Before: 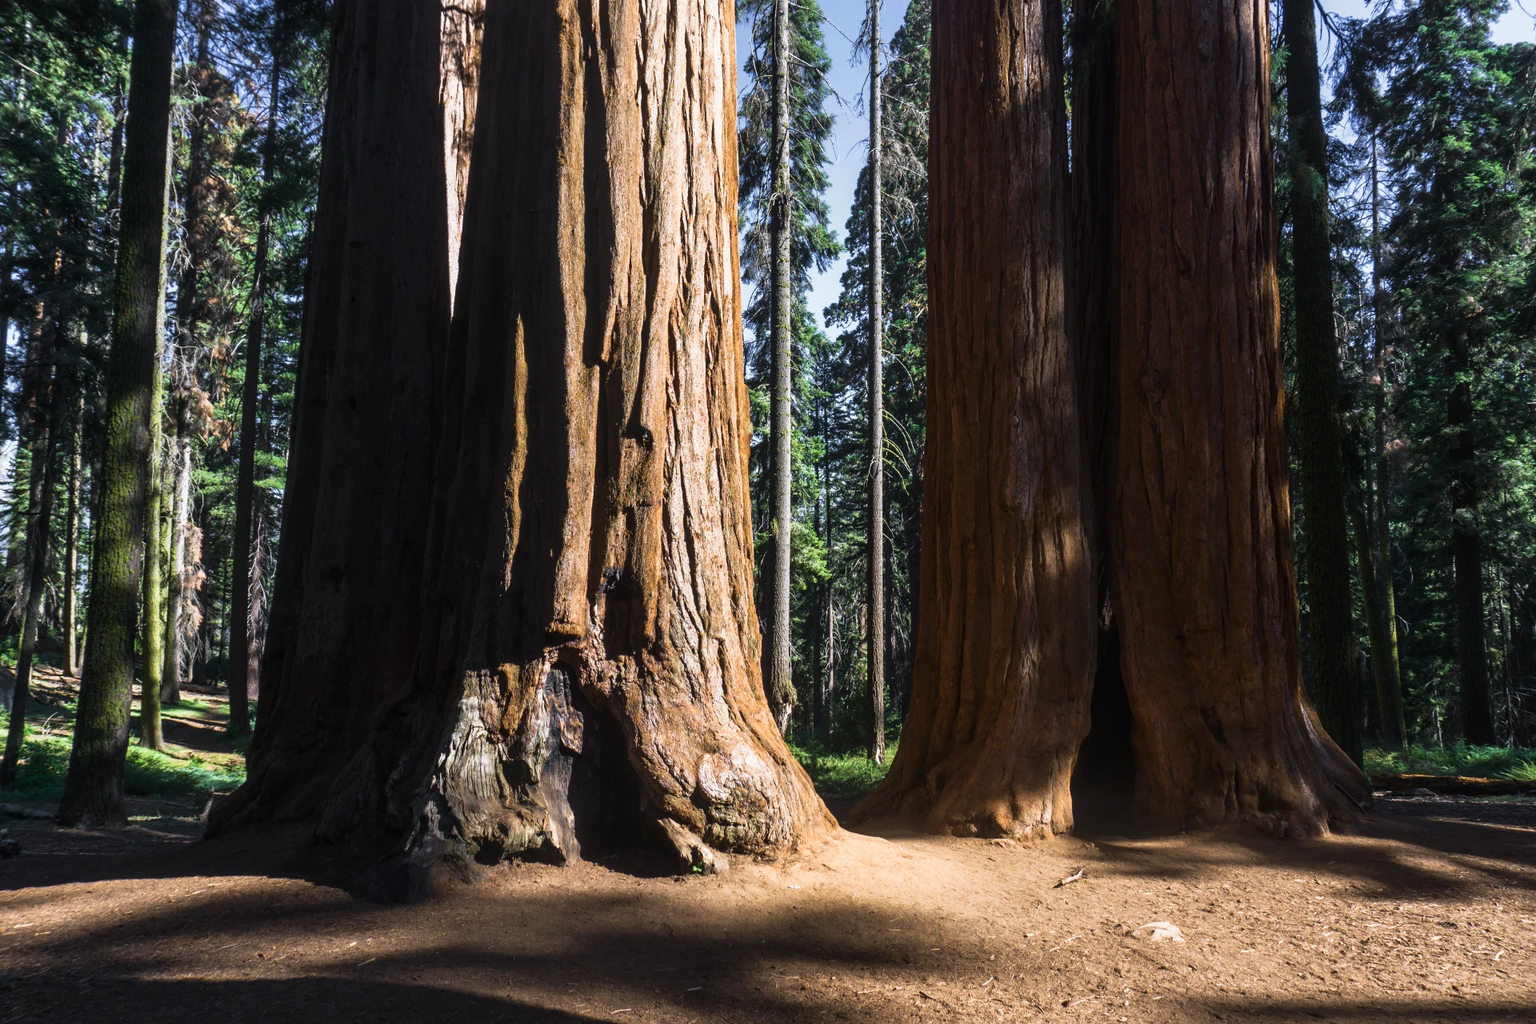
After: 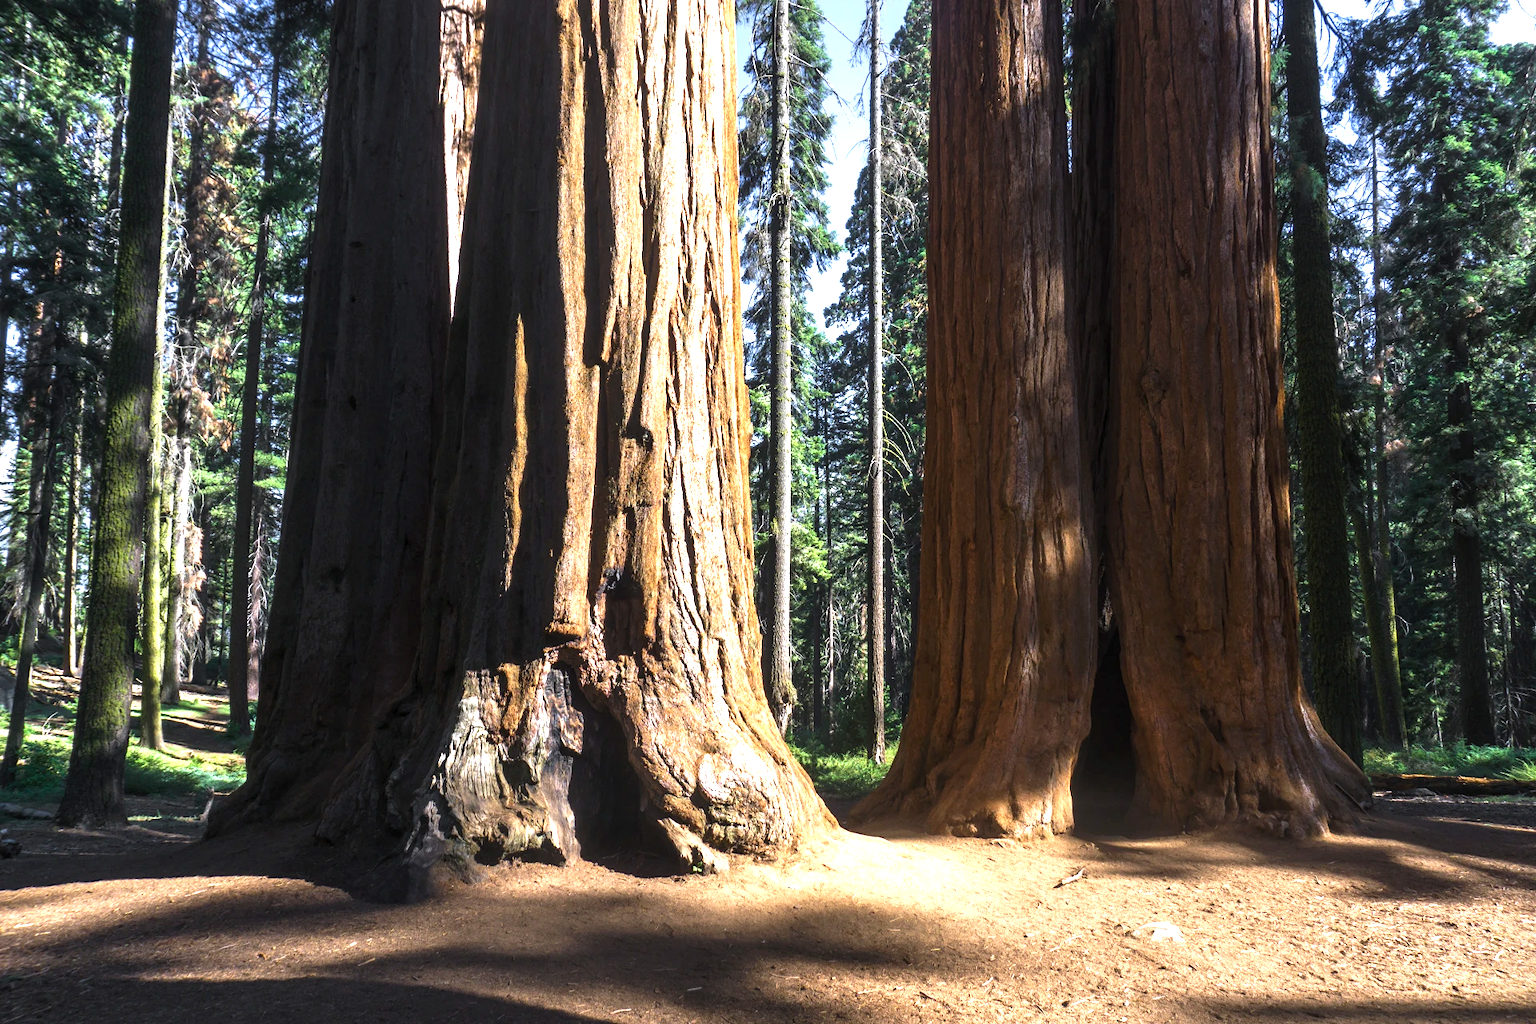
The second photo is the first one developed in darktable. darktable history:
exposure: black level correction 0, exposure 0.95 EV, compensate exposure bias true, compensate highlight preservation false
levels: levels [0.018, 0.493, 1]
white balance: emerald 1
